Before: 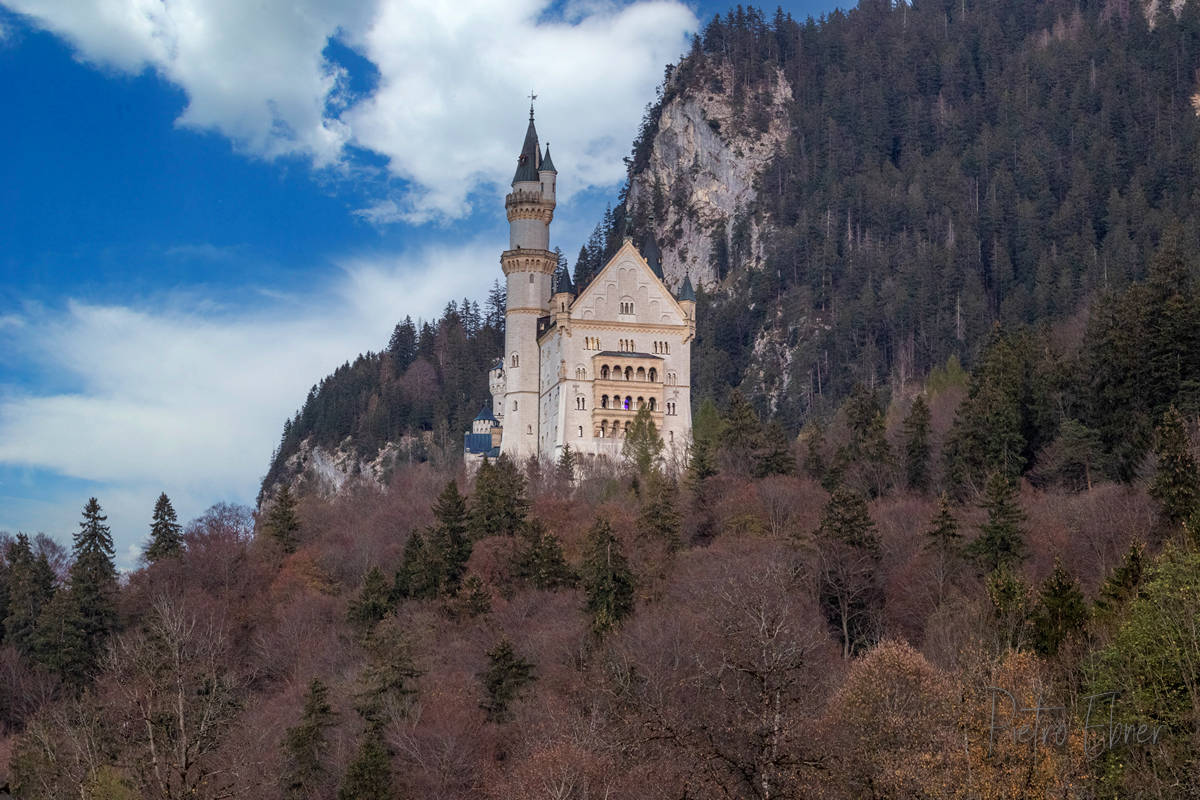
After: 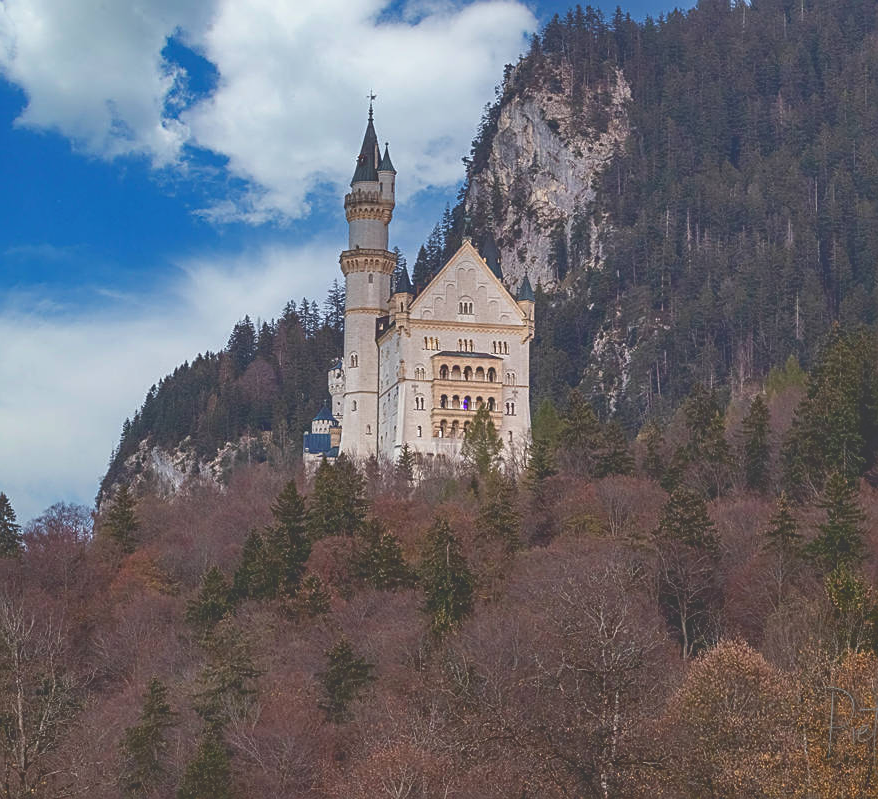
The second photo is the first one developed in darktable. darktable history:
sharpen: on, module defaults
crop: left 13.443%, right 13.31%
shadows and highlights: shadows 37.27, highlights -28.18, soften with gaussian
tone curve: curves: ch0 [(0, 0.211) (0.15, 0.25) (1, 0.953)], color space Lab, independent channels, preserve colors none
